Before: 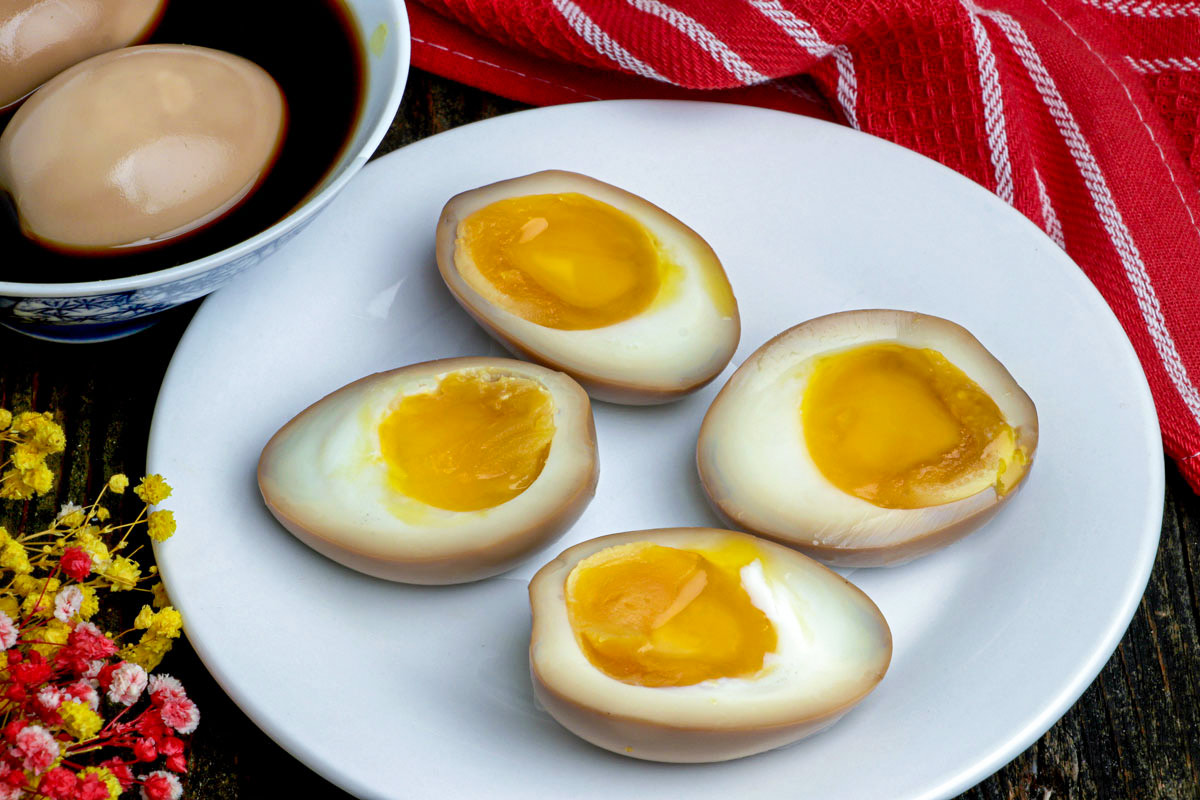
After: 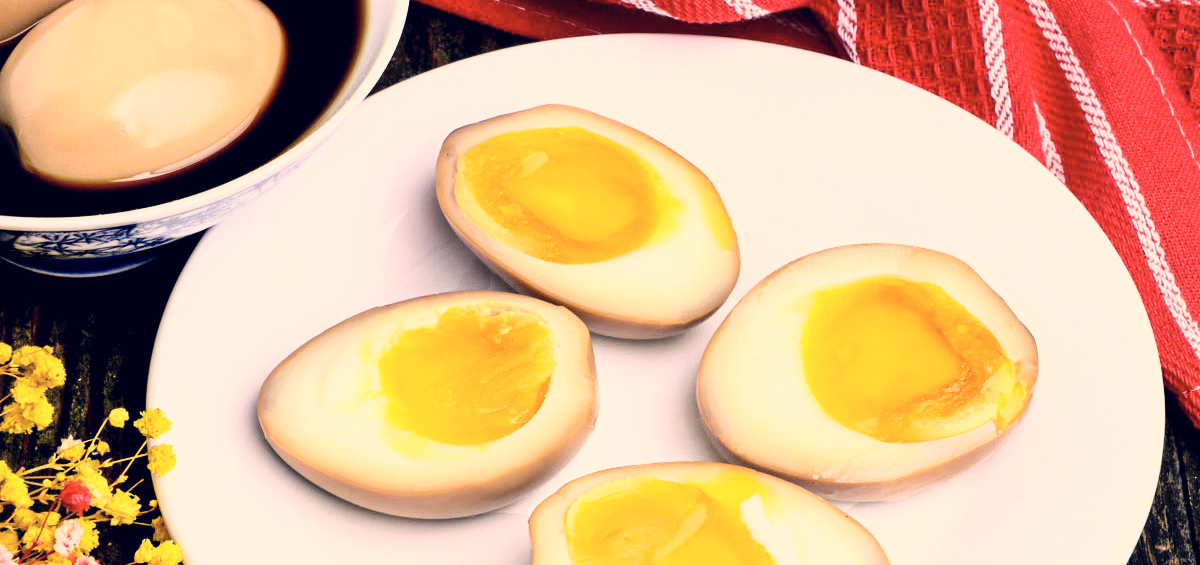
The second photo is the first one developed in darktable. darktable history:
base curve: curves: ch0 [(0, 0) (0.018, 0.026) (0.143, 0.37) (0.33, 0.731) (0.458, 0.853) (0.735, 0.965) (0.905, 0.986) (1, 1)]
crop and rotate: top 8.293%, bottom 20.996%
color correction: highlights a* 19.59, highlights b* 27.49, shadows a* 3.46, shadows b* -17.28, saturation 0.73
